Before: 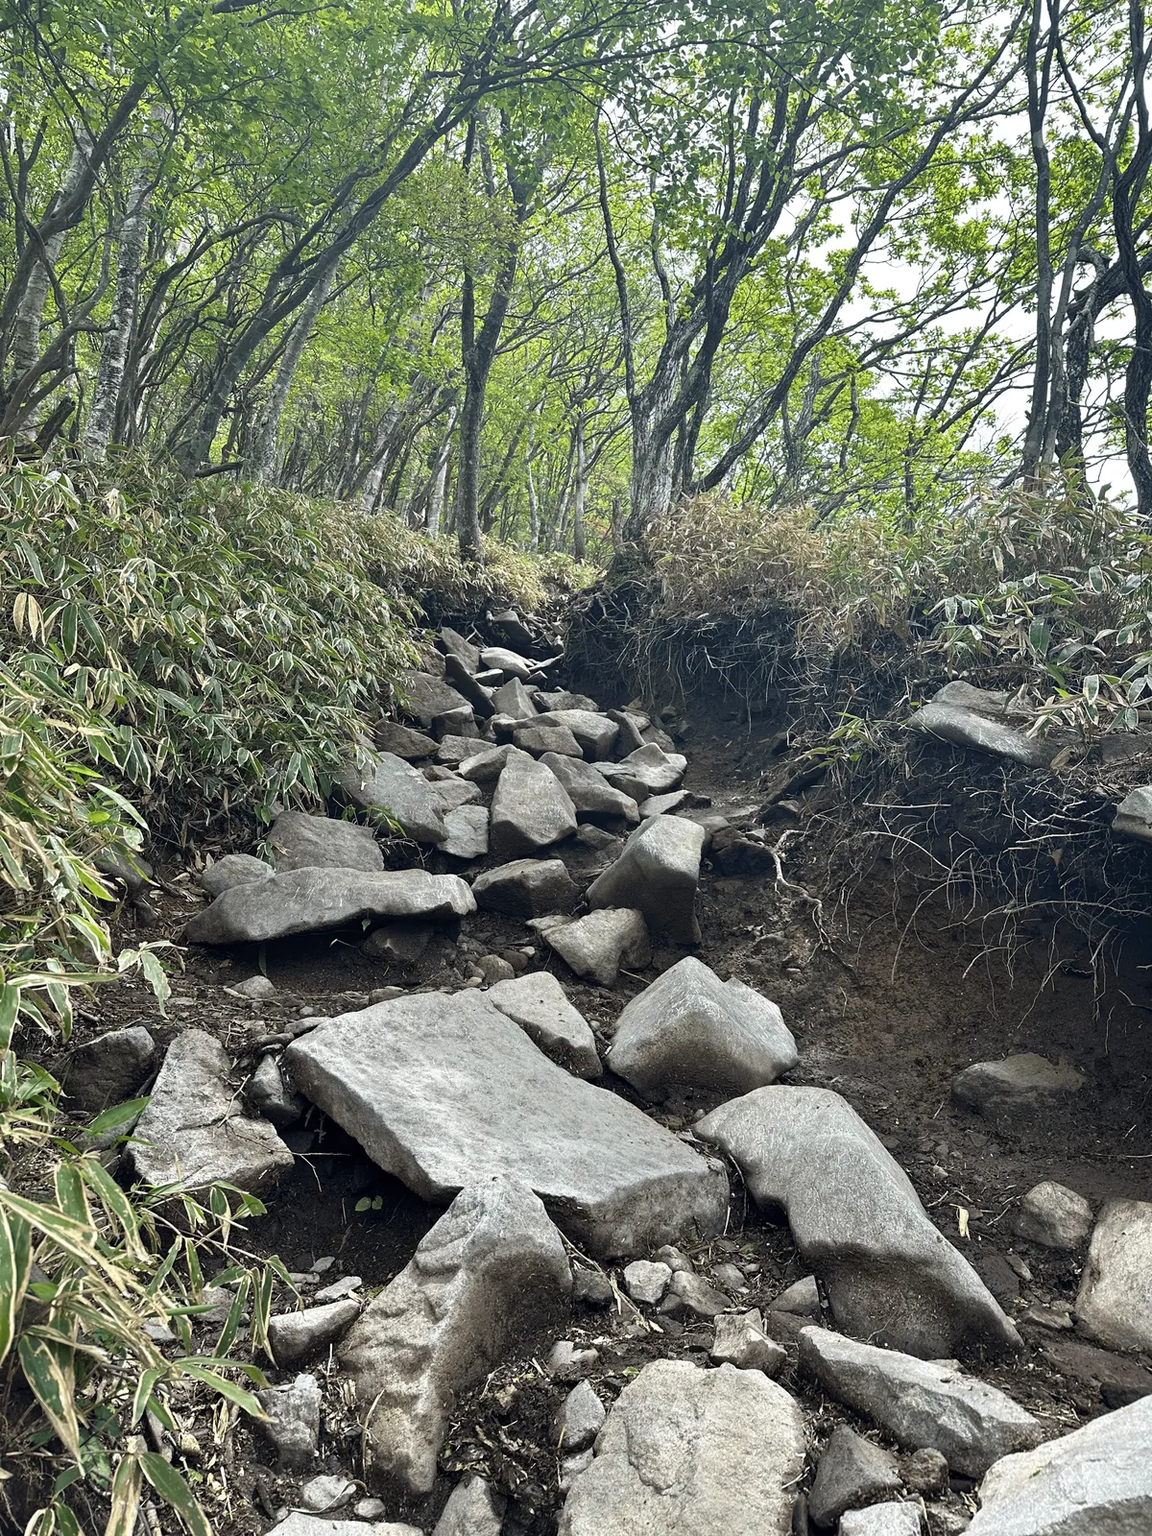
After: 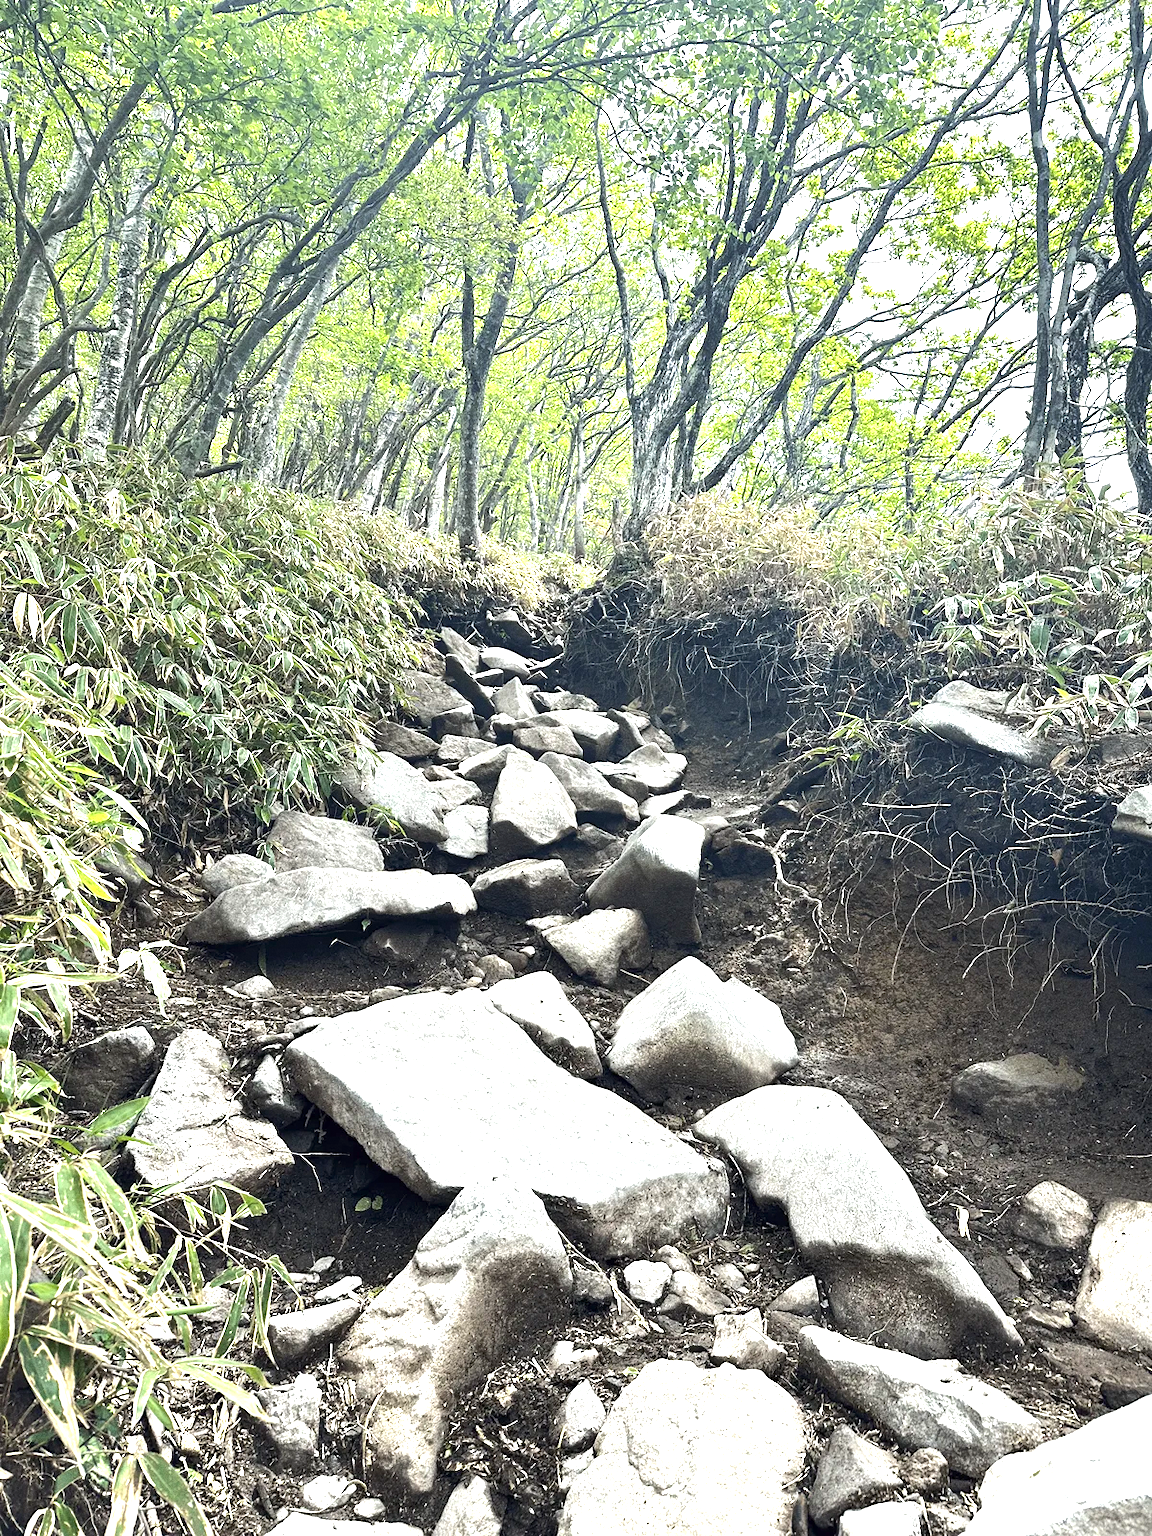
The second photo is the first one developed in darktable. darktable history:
exposure: exposure 1.25 EV, compensate exposure bias true, compensate highlight preservation false
grain: coarseness 0.09 ISO
tone equalizer: -8 EV -0.001 EV, -7 EV 0.001 EV, -6 EV -0.002 EV, -5 EV -0.003 EV, -4 EV -0.062 EV, -3 EV -0.222 EV, -2 EV -0.267 EV, -1 EV 0.105 EV, +0 EV 0.303 EV
